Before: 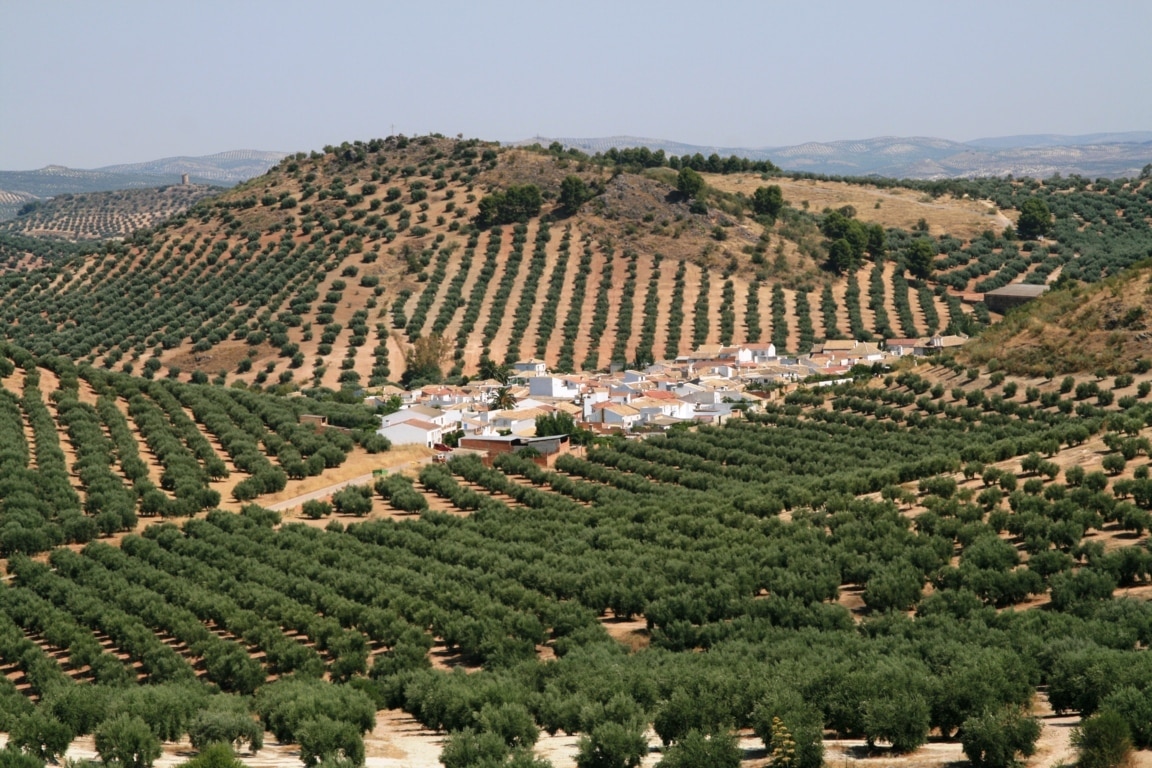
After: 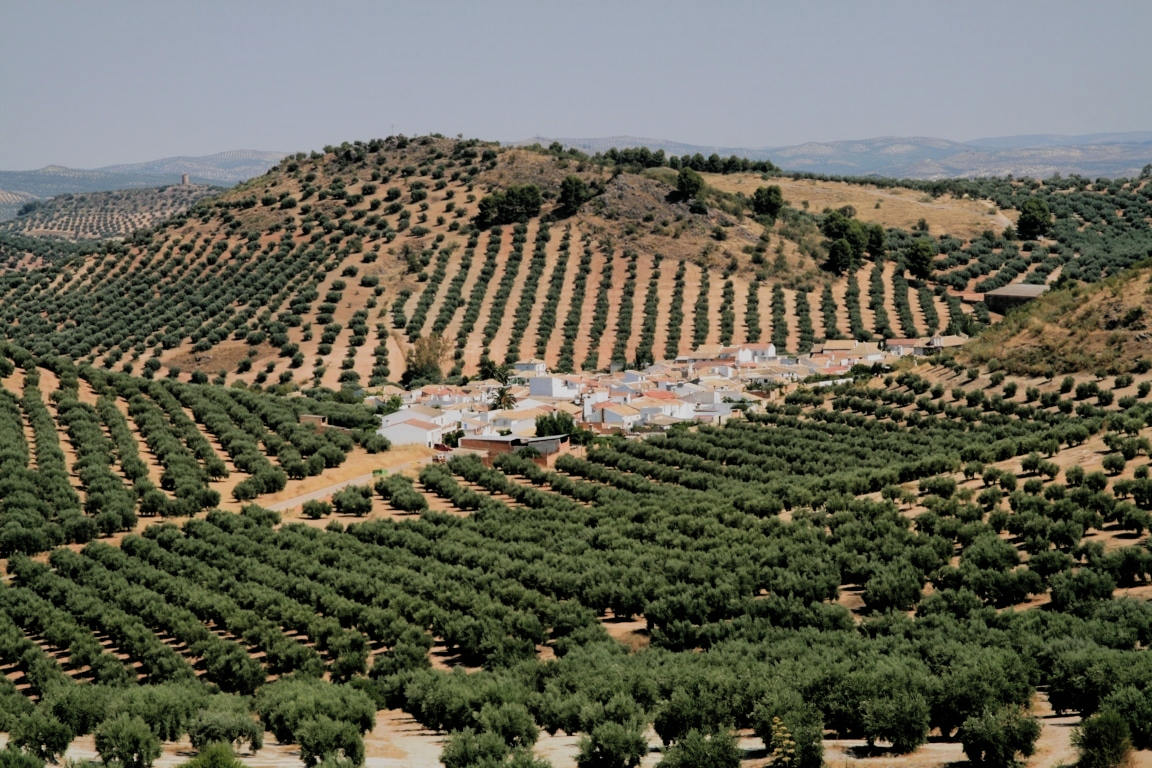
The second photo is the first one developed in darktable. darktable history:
shadows and highlights: shadows 39.26, highlights -59.99
filmic rgb: black relative exposure -5.01 EV, white relative exposure 3.53 EV, hardness 3.17, contrast 1.201, highlights saturation mix -49.62%
